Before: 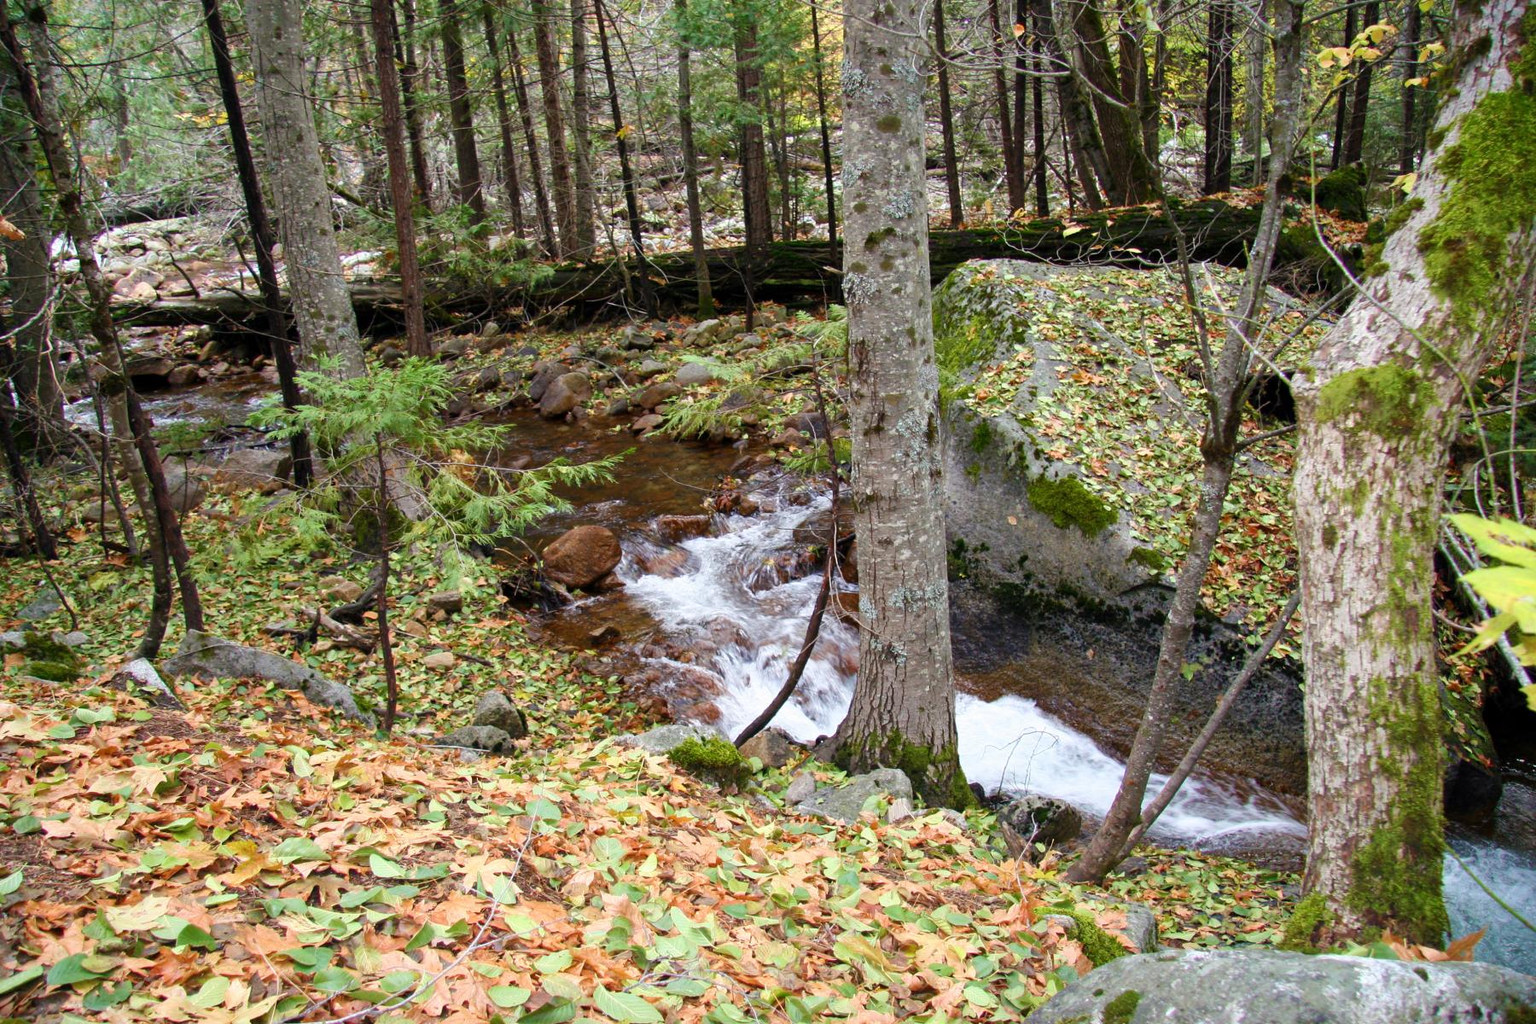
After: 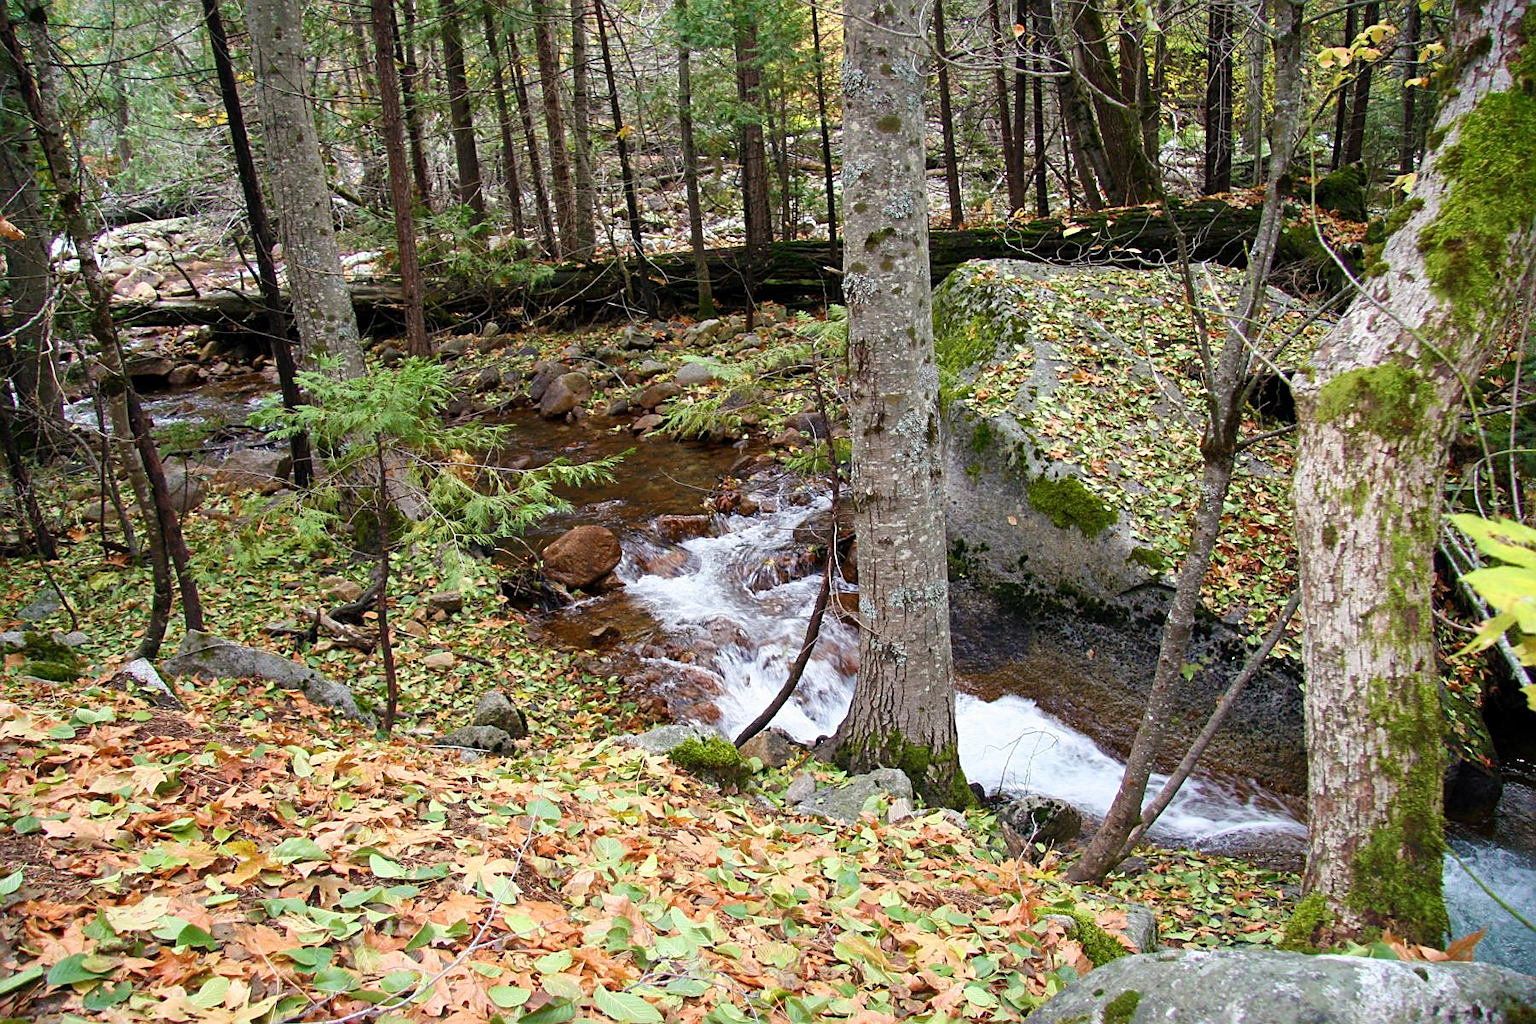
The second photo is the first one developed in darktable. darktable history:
sharpen: on, module defaults
tone equalizer: smoothing diameter 24.92%, edges refinement/feathering 8.21, preserve details guided filter
